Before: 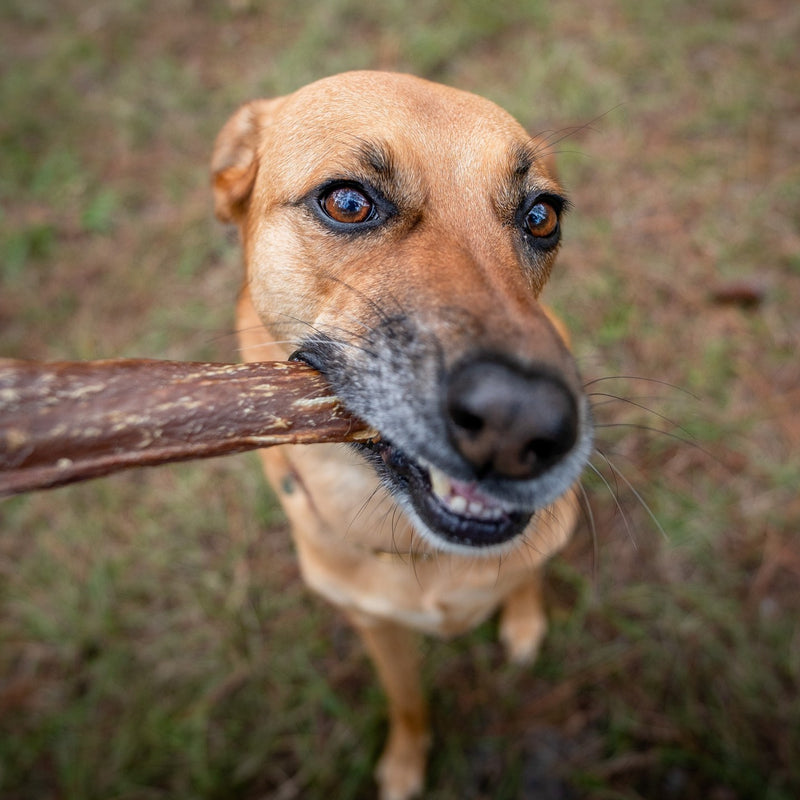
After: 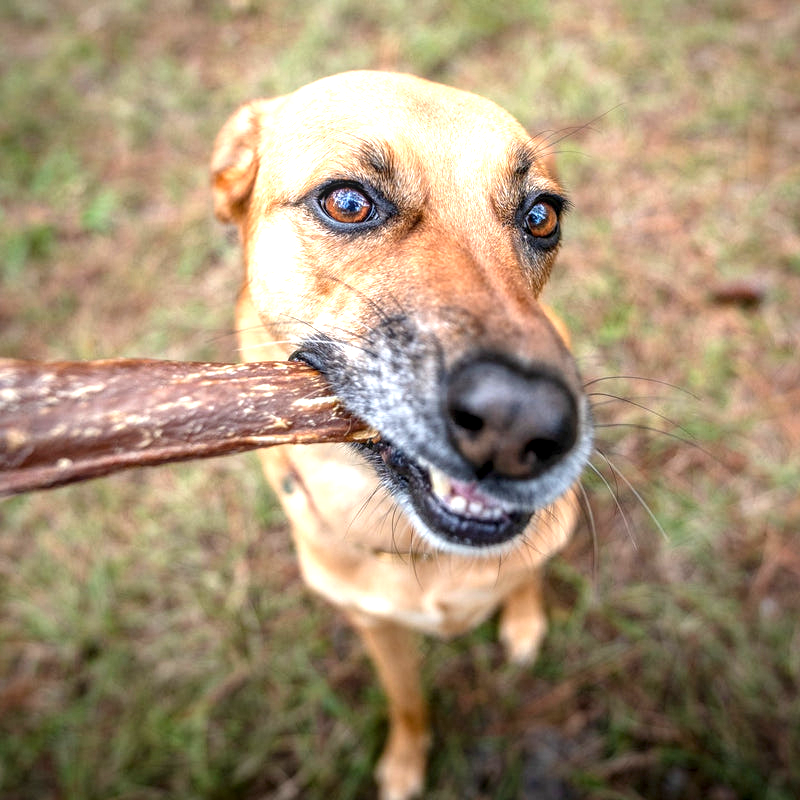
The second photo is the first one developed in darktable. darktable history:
local contrast: detail 130%
exposure: exposure 1.089 EV, compensate highlight preservation false
